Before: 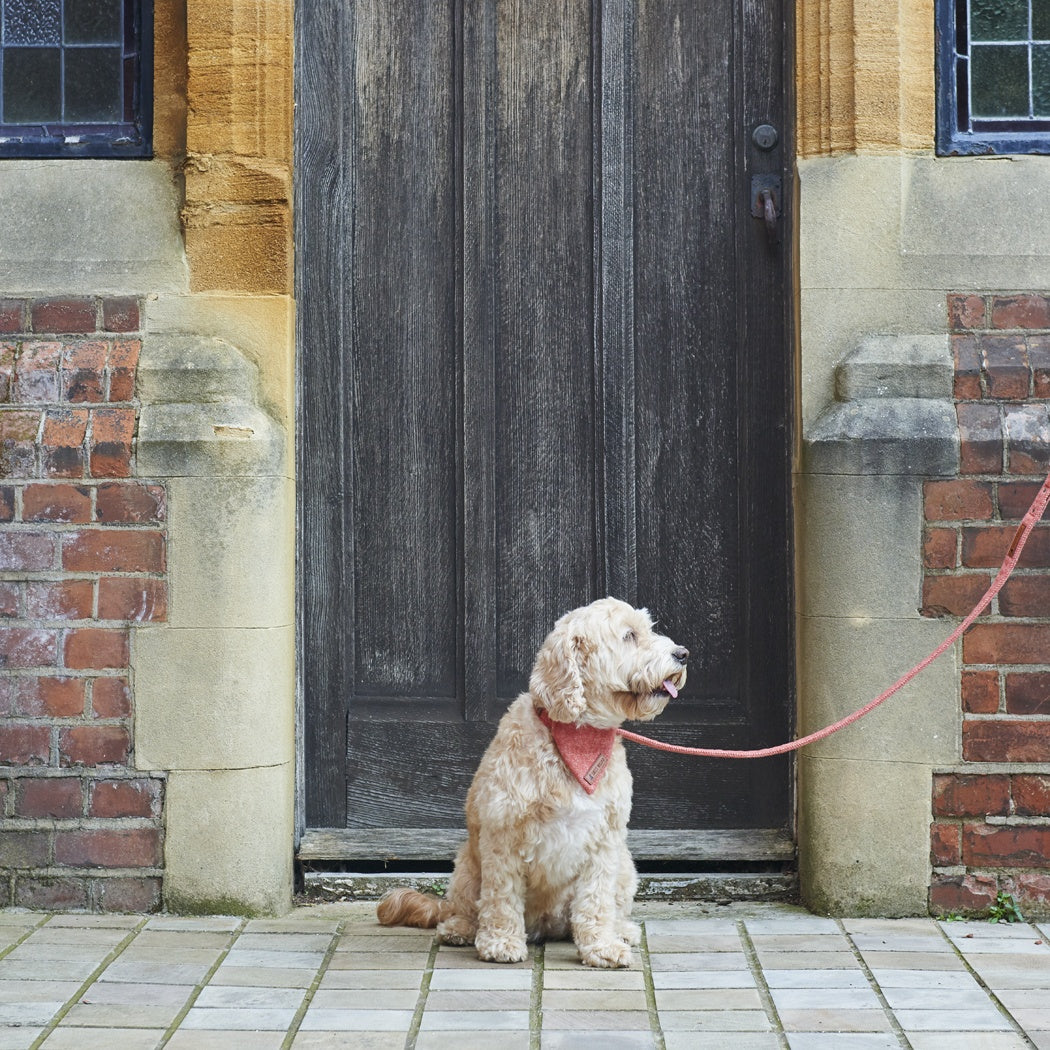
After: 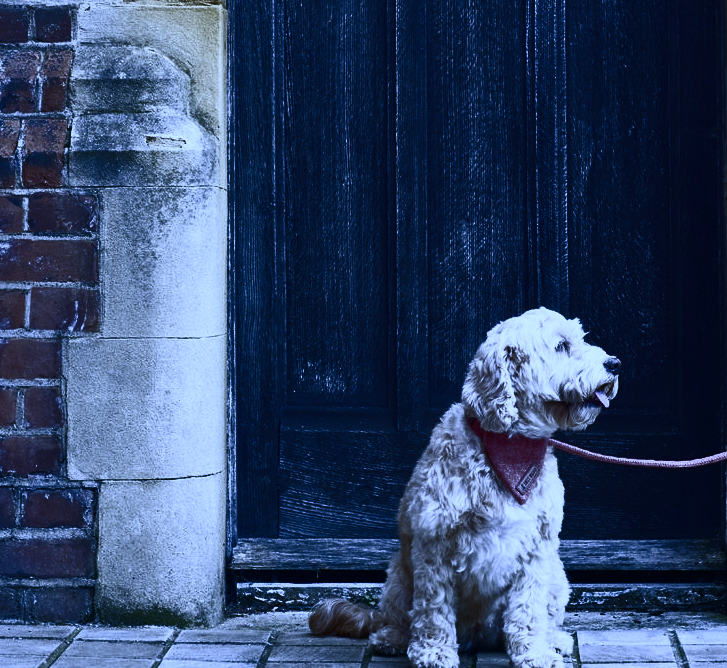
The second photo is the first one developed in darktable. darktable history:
tone equalizer: -8 EV -2 EV, -7 EV -2 EV, -6 EV -2 EV, -5 EV -2 EV, -4 EV -2 EV, -3 EV -2 EV, -2 EV -2 EV, -1 EV -1.63 EV, +0 EV -2 EV
crop: left 6.488%, top 27.668%, right 24.183%, bottom 8.656%
exposure: exposure 0.661 EV, compensate highlight preservation false
white balance: red 0.766, blue 1.537
contrast brightness saturation: contrast 0.93, brightness 0.2
